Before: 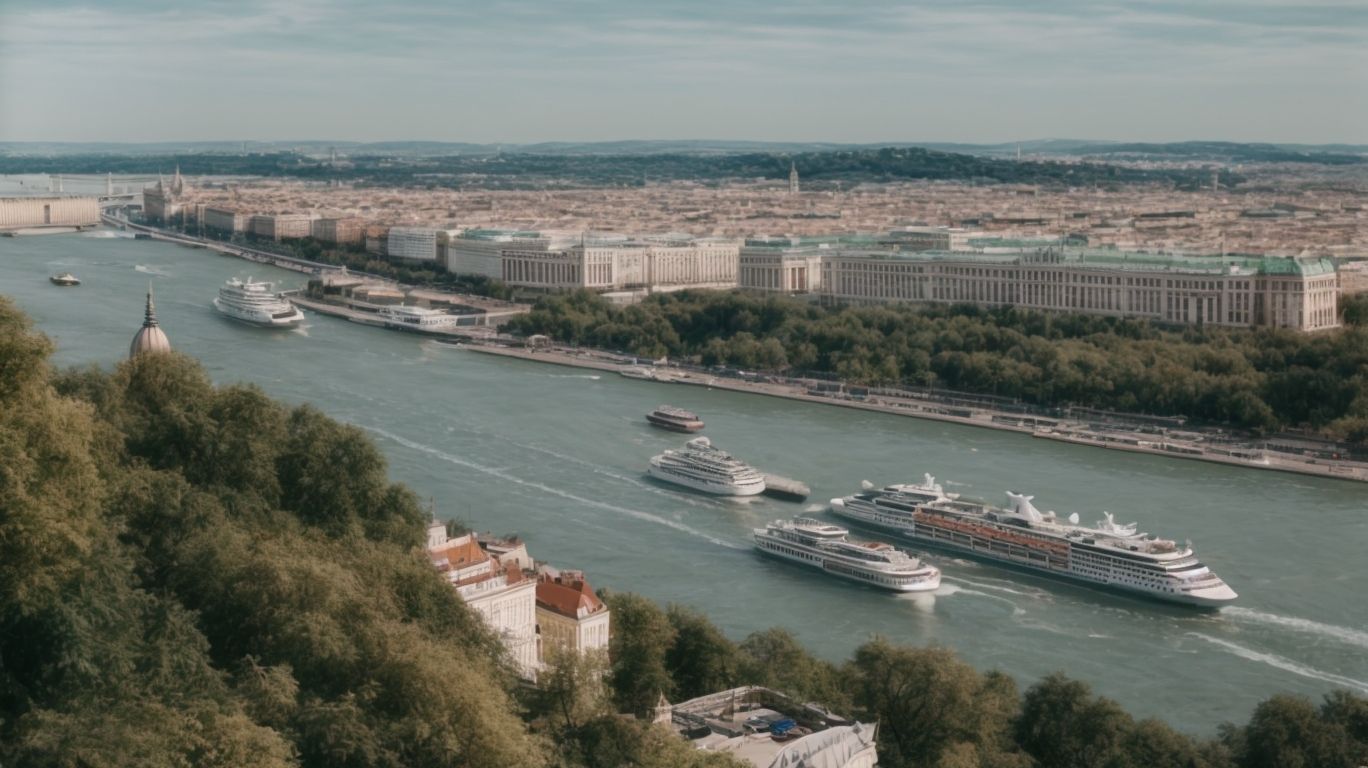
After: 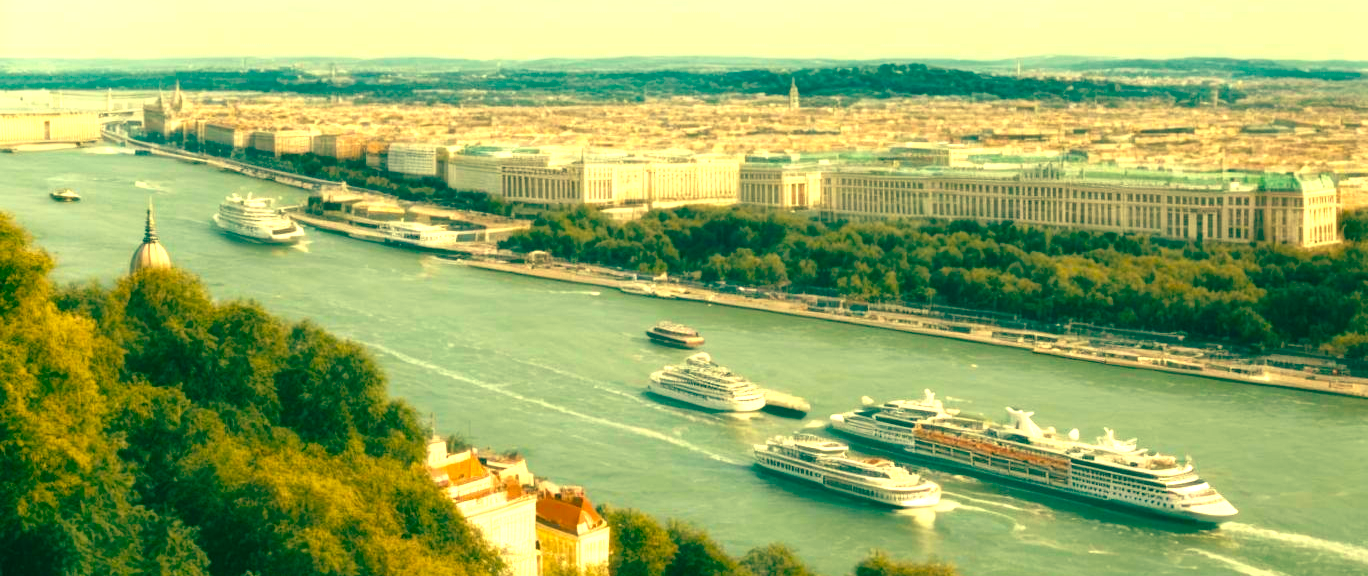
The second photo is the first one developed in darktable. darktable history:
exposure: exposure 0.77 EV, compensate highlight preservation false
color balance: mode lift, gamma, gain (sRGB), lift [1, 0.69, 1, 1], gamma [1, 1.482, 1, 1], gain [1, 1, 1, 0.802]
color balance rgb: linear chroma grading › global chroma 20%, perceptual saturation grading › global saturation 25%, perceptual brilliance grading › global brilliance 20%, global vibrance 20%
crop: top 11.038%, bottom 13.962%
